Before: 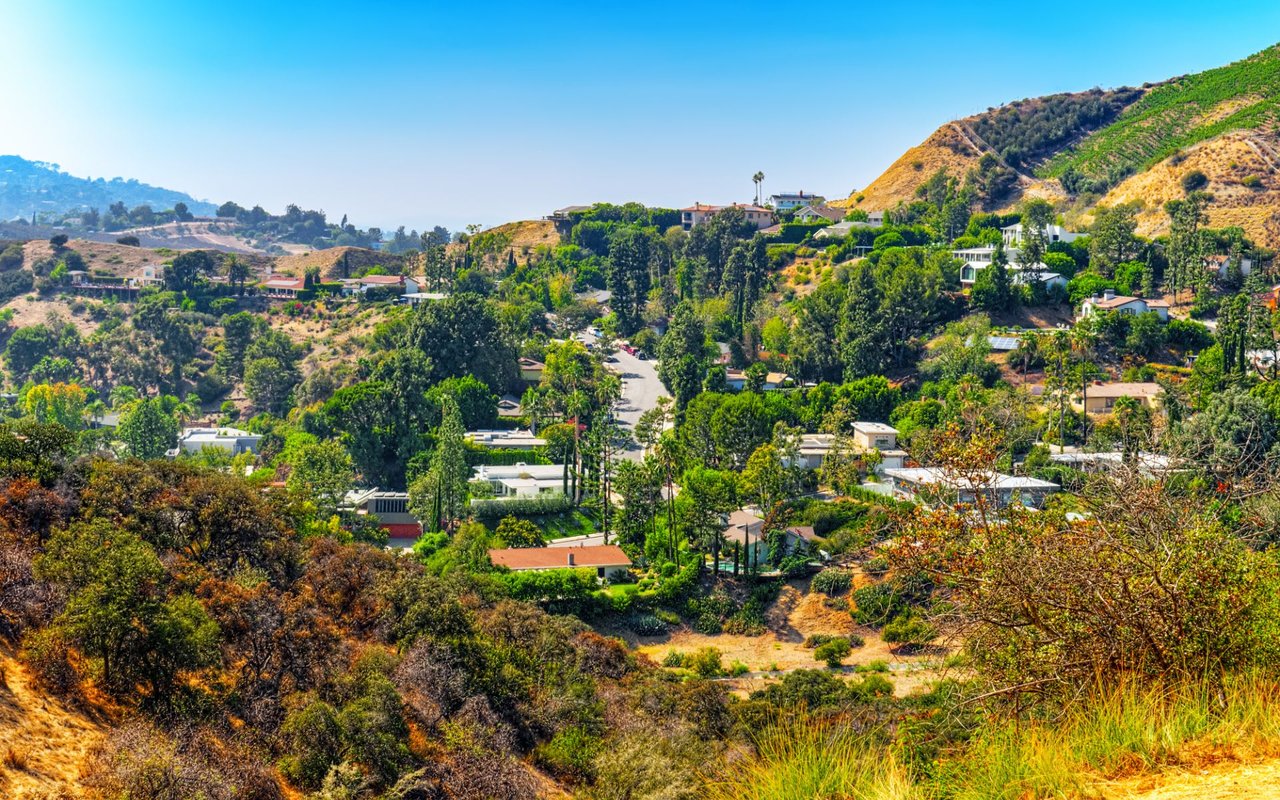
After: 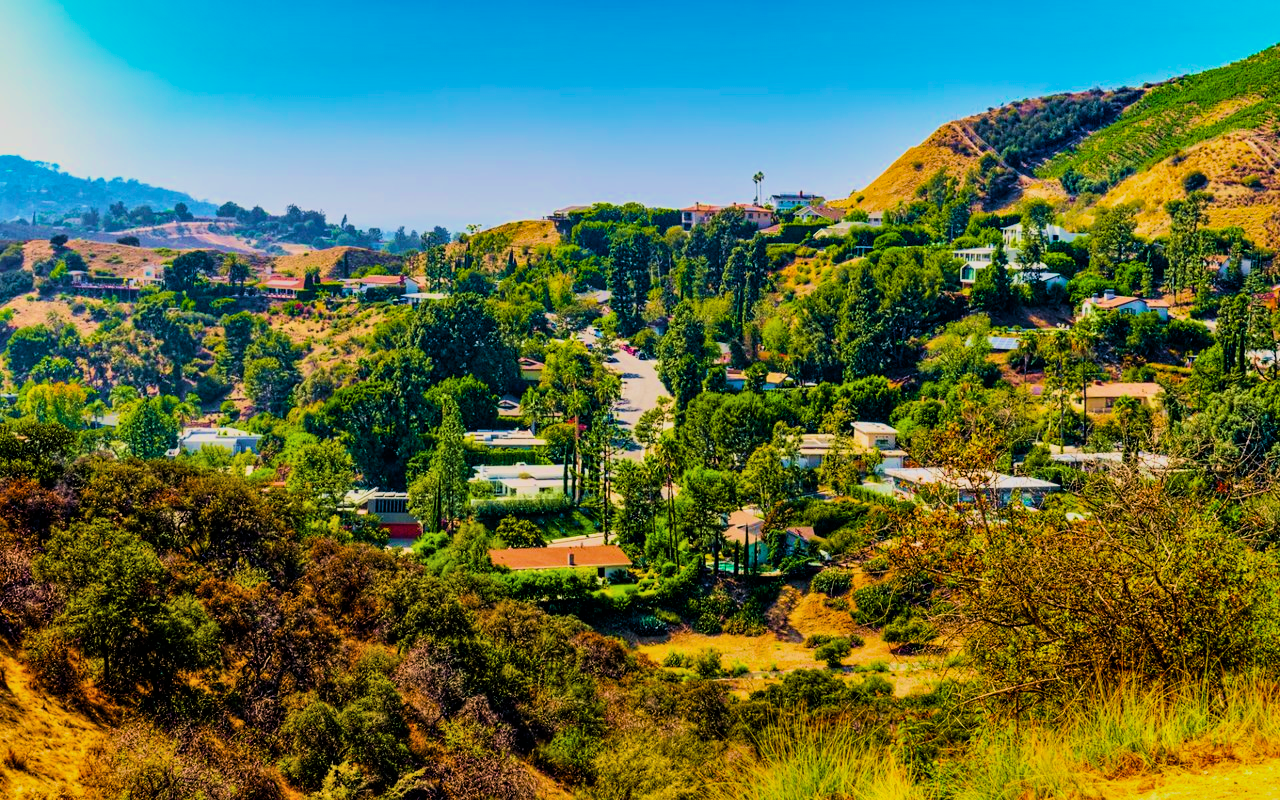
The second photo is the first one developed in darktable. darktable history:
color balance rgb: shadows lift › luminance -20.242%, highlights gain › chroma 1.011%, highlights gain › hue 60.01°, shadows fall-off 101.197%, perceptual saturation grading › global saturation 37.31%, perceptual saturation grading › shadows 36.116%, perceptual brilliance grading › global brilliance 14.79%, perceptual brilliance grading › shadows -35.327%, mask middle-gray fulcrum 22.33%, global vibrance 20%
filmic rgb: black relative exposure -6.94 EV, white relative exposure 5.6 EV, threshold 5.96 EV, hardness 2.86, enable highlight reconstruction true
shadows and highlights: shadows 35.16, highlights -34.97, soften with gaussian
velvia: strength 75%
